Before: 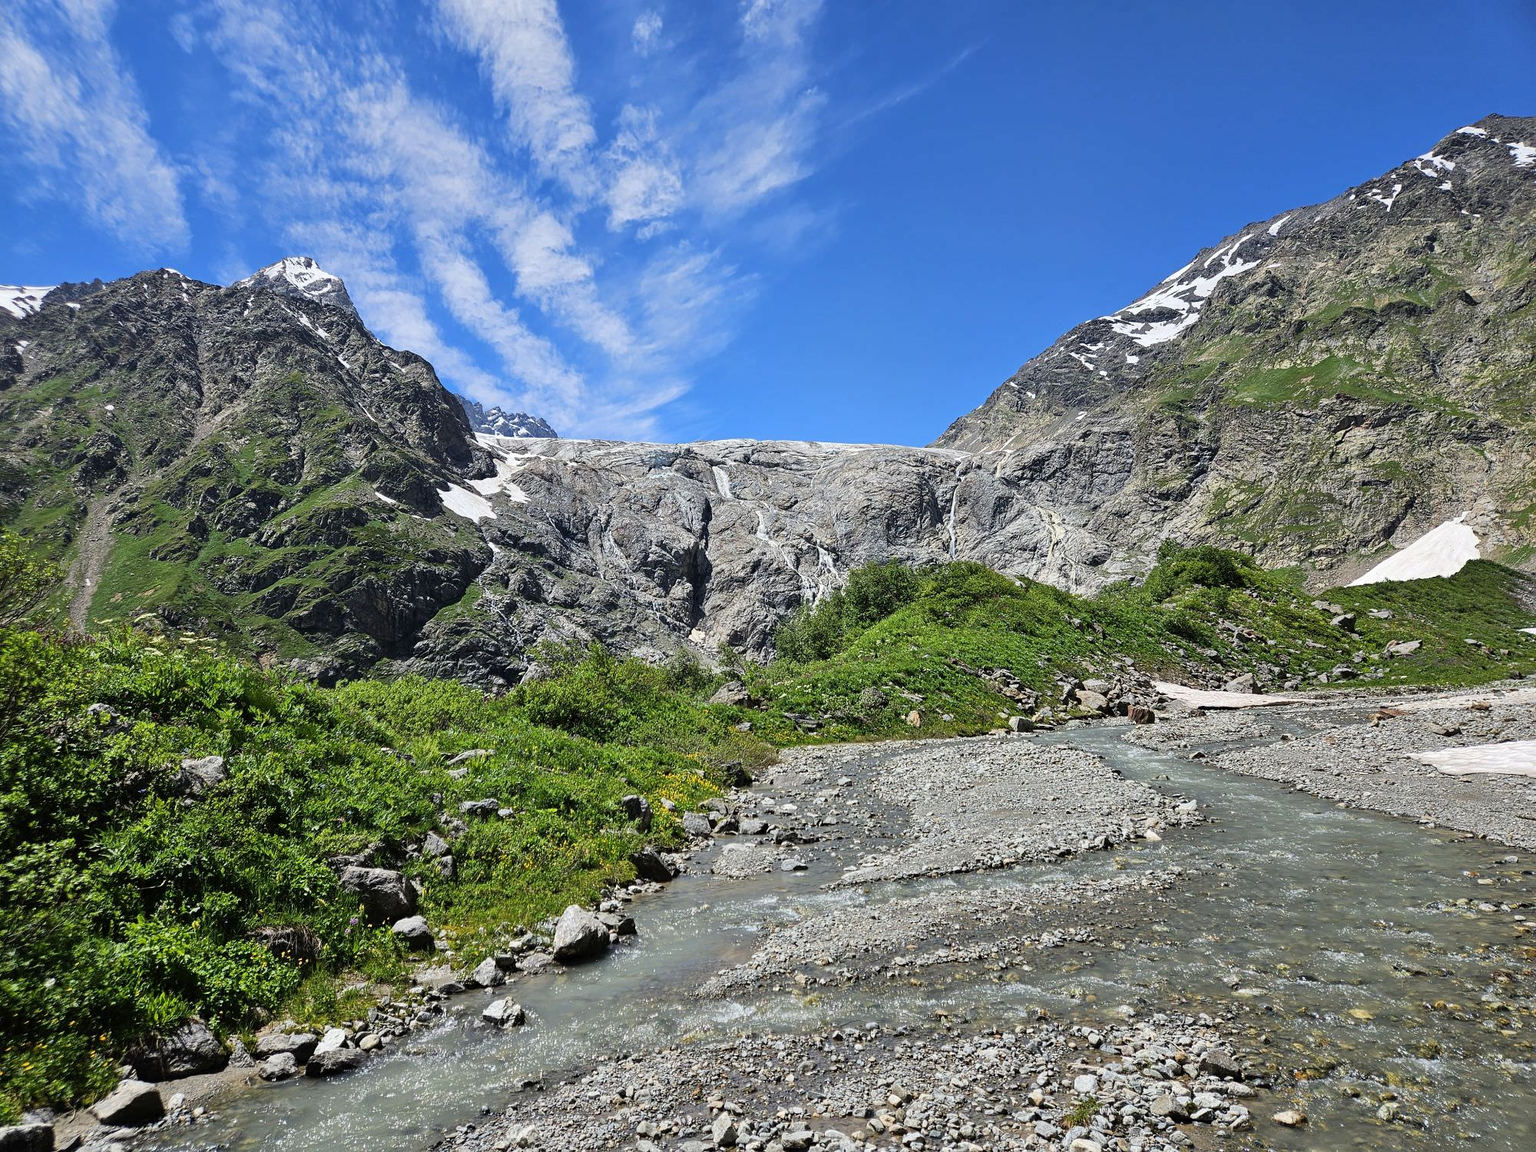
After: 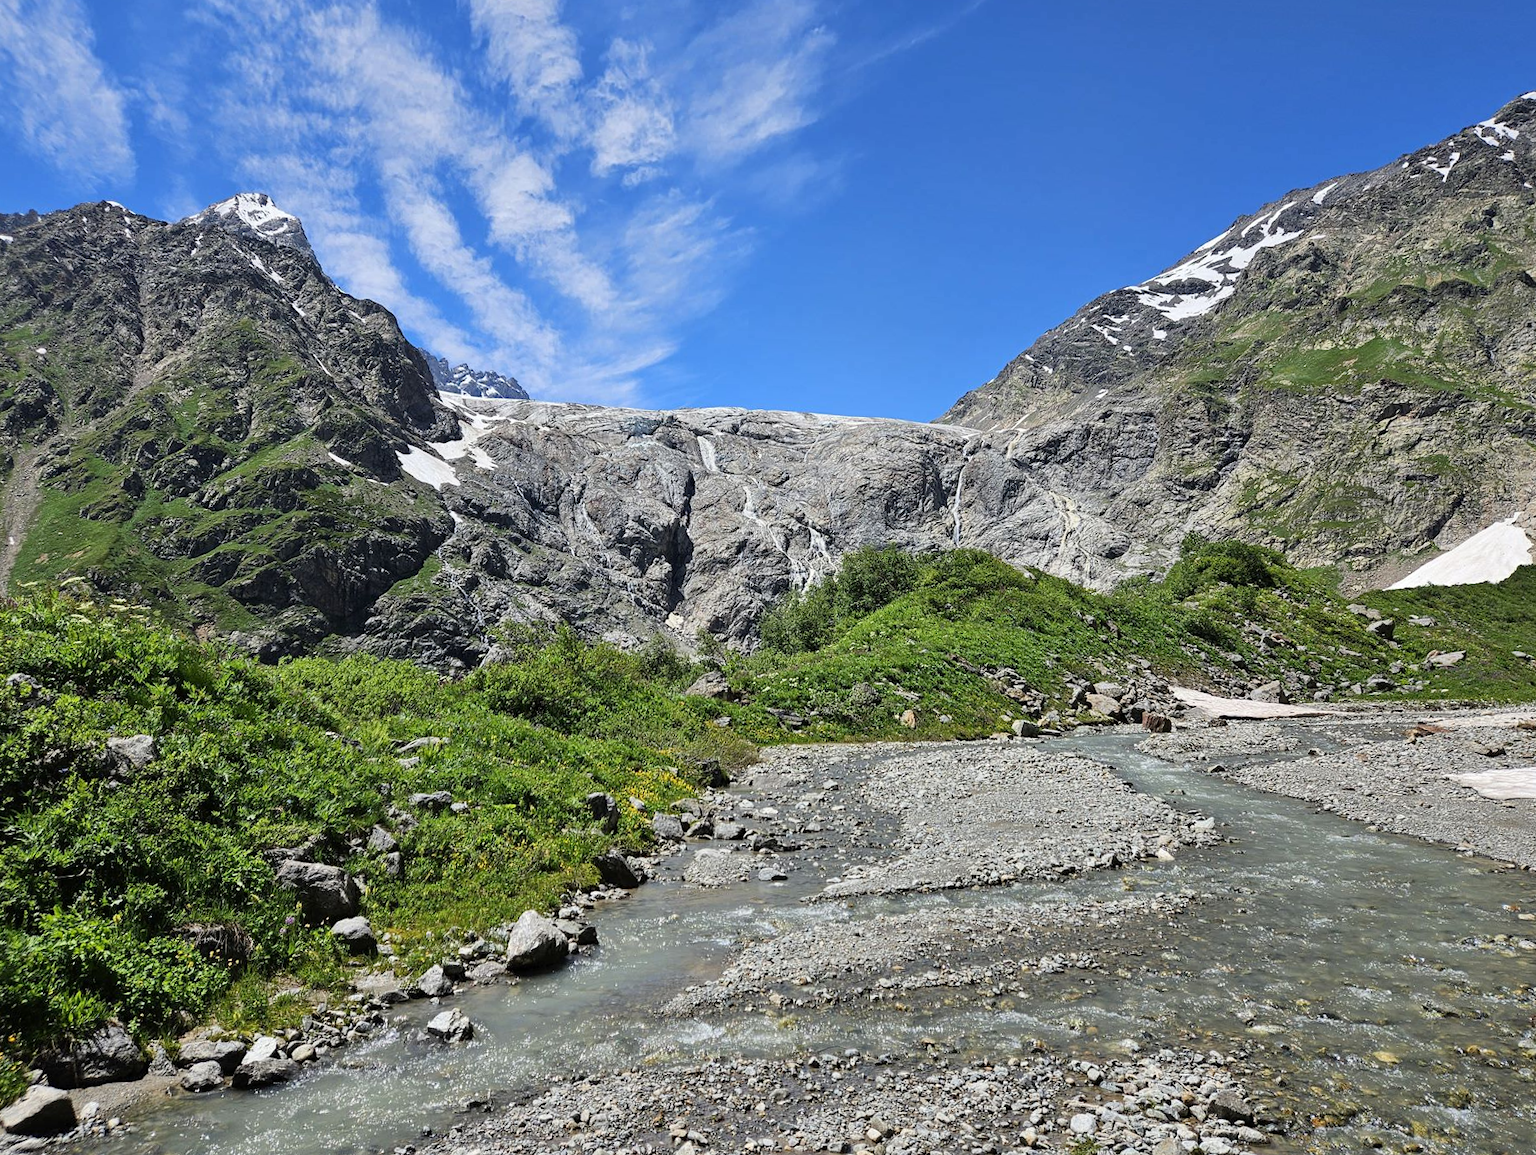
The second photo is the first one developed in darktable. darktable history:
crop and rotate: angle -1.85°, left 3.149%, top 3.81%, right 1.371%, bottom 0.442%
